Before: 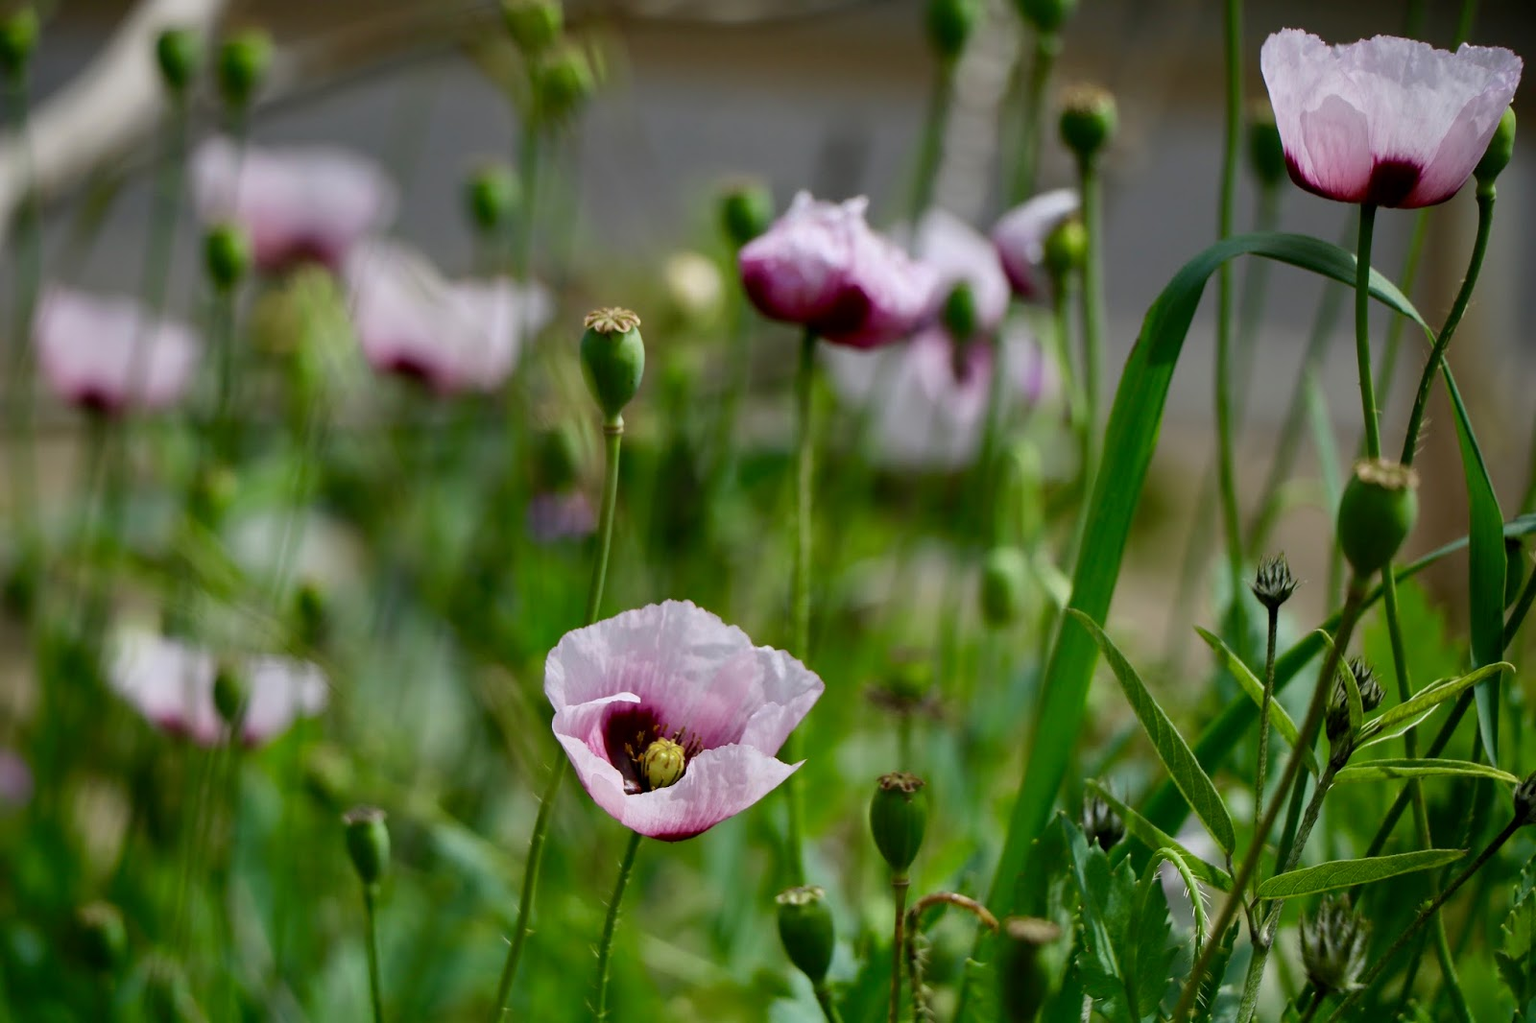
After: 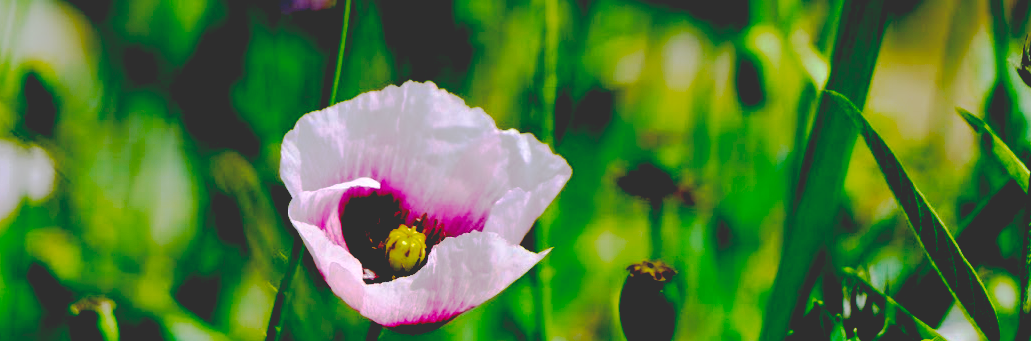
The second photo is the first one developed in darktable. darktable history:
crop: left 17.976%, top 51.044%, right 17.584%, bottom 16.933%
base curve: curves: ch0 [(0.065, 0.026) (0.236, 0.358) (0.53, 0.546) (0.777, 0.841) (0.924, 0.992)], preserve colors none
color balance rgb: perceptual saturation grading › global saturation 25.891%, global vibrance 35.04%, contrast 9.799%
